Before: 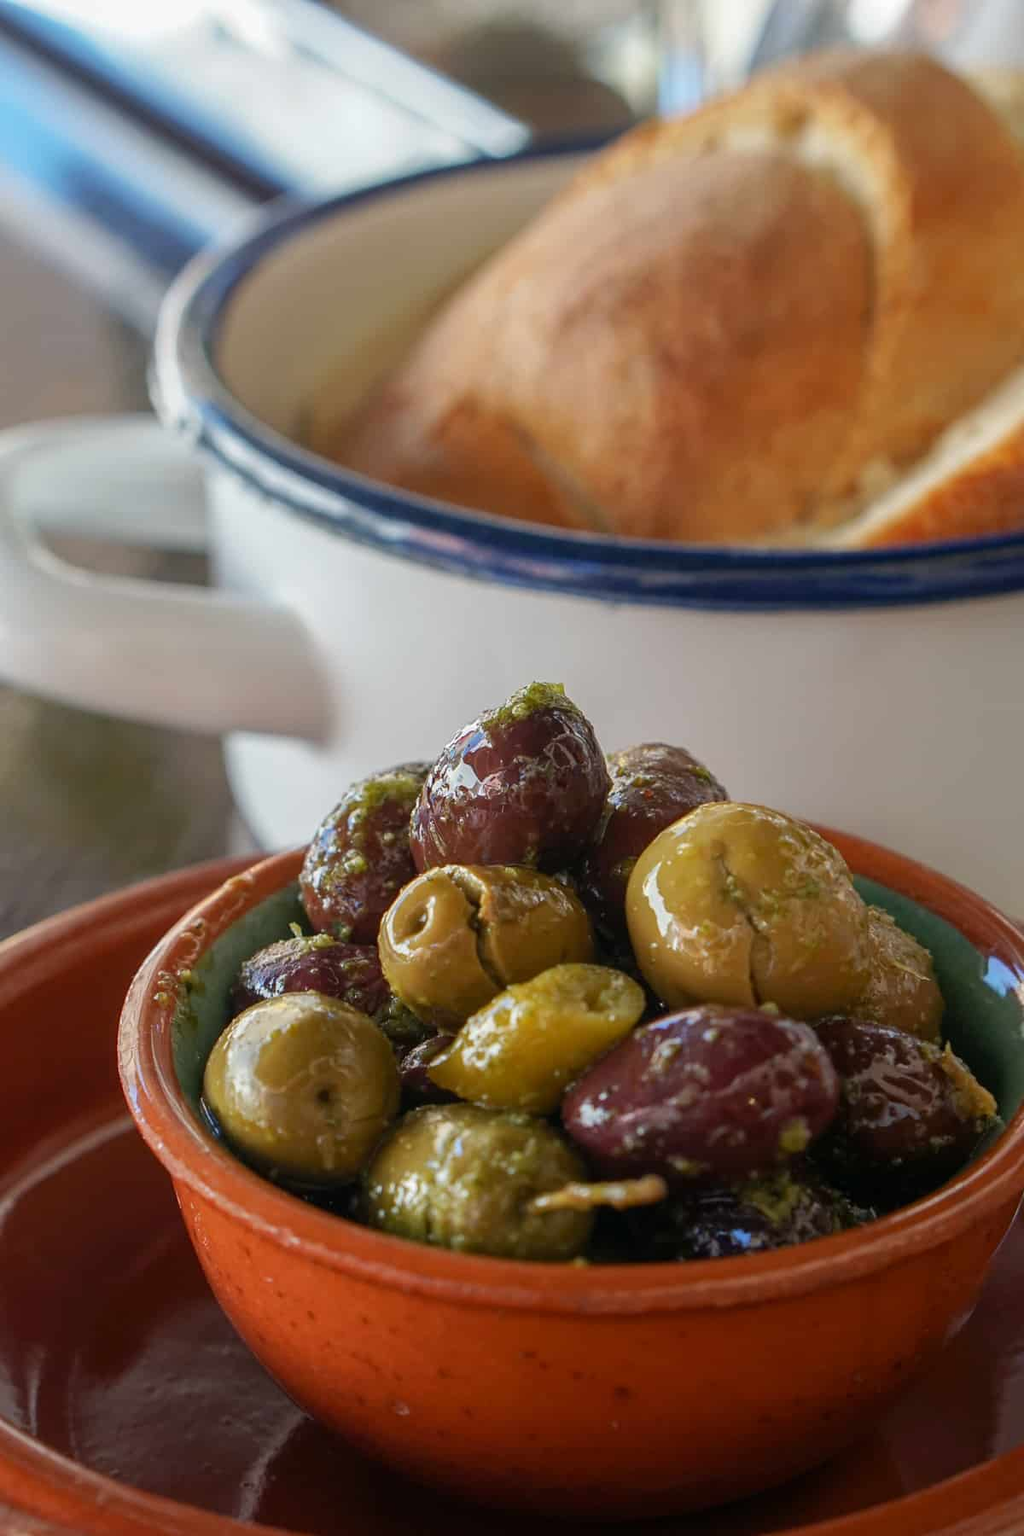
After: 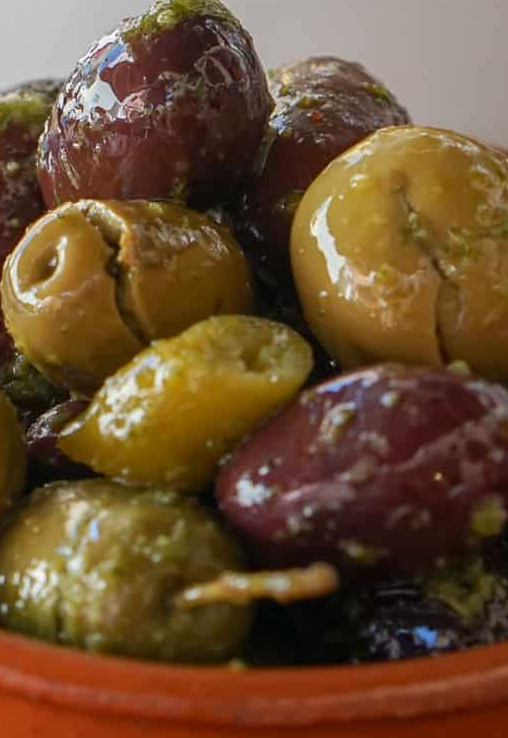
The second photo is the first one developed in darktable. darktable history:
exposure: exposure -0.002 EV, compensate highlight preservation false
crop: left 36.96%, top 45.254%, right 20.655%, bottom 13.709%
